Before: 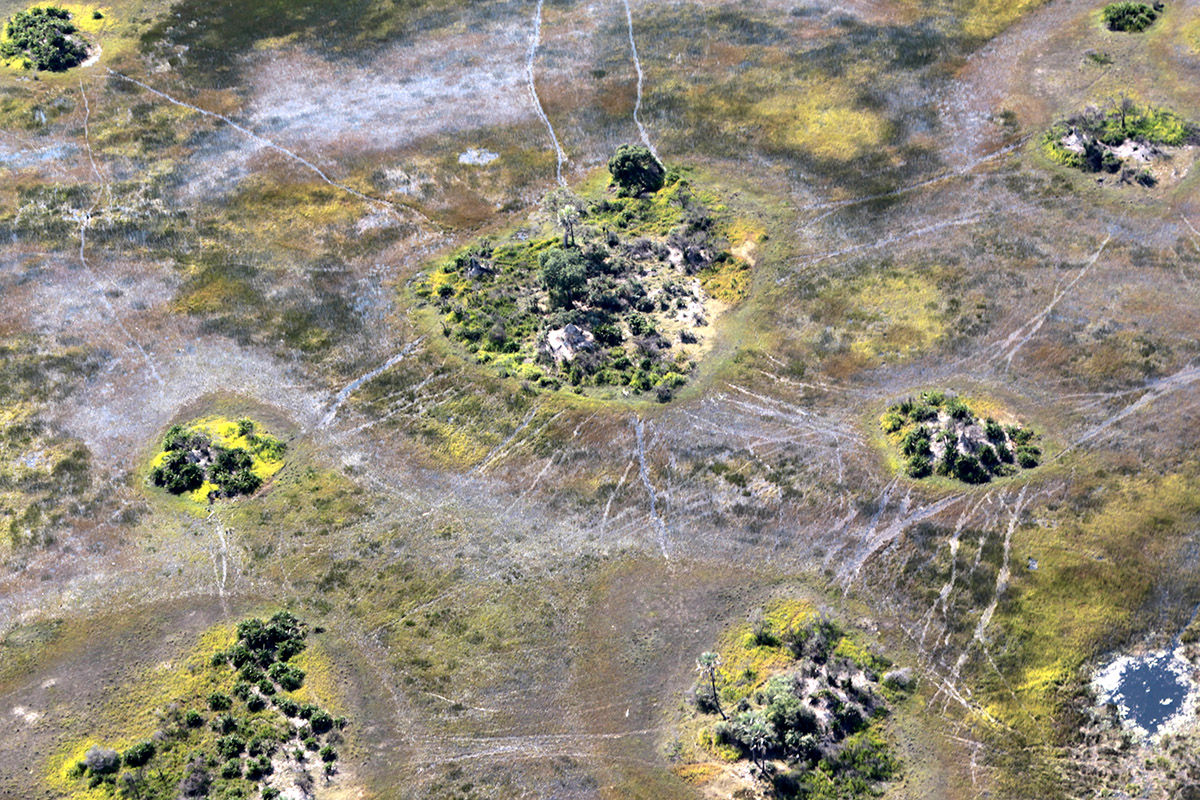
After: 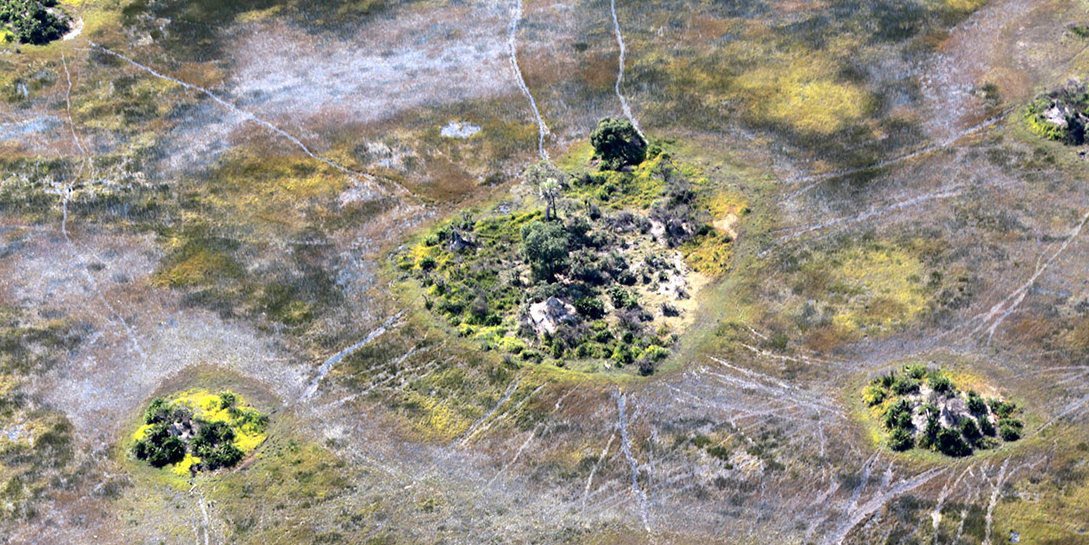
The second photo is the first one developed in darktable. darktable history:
crop: left 1.574%, top 3.379%, right 7.629%, bottom 28.447%
